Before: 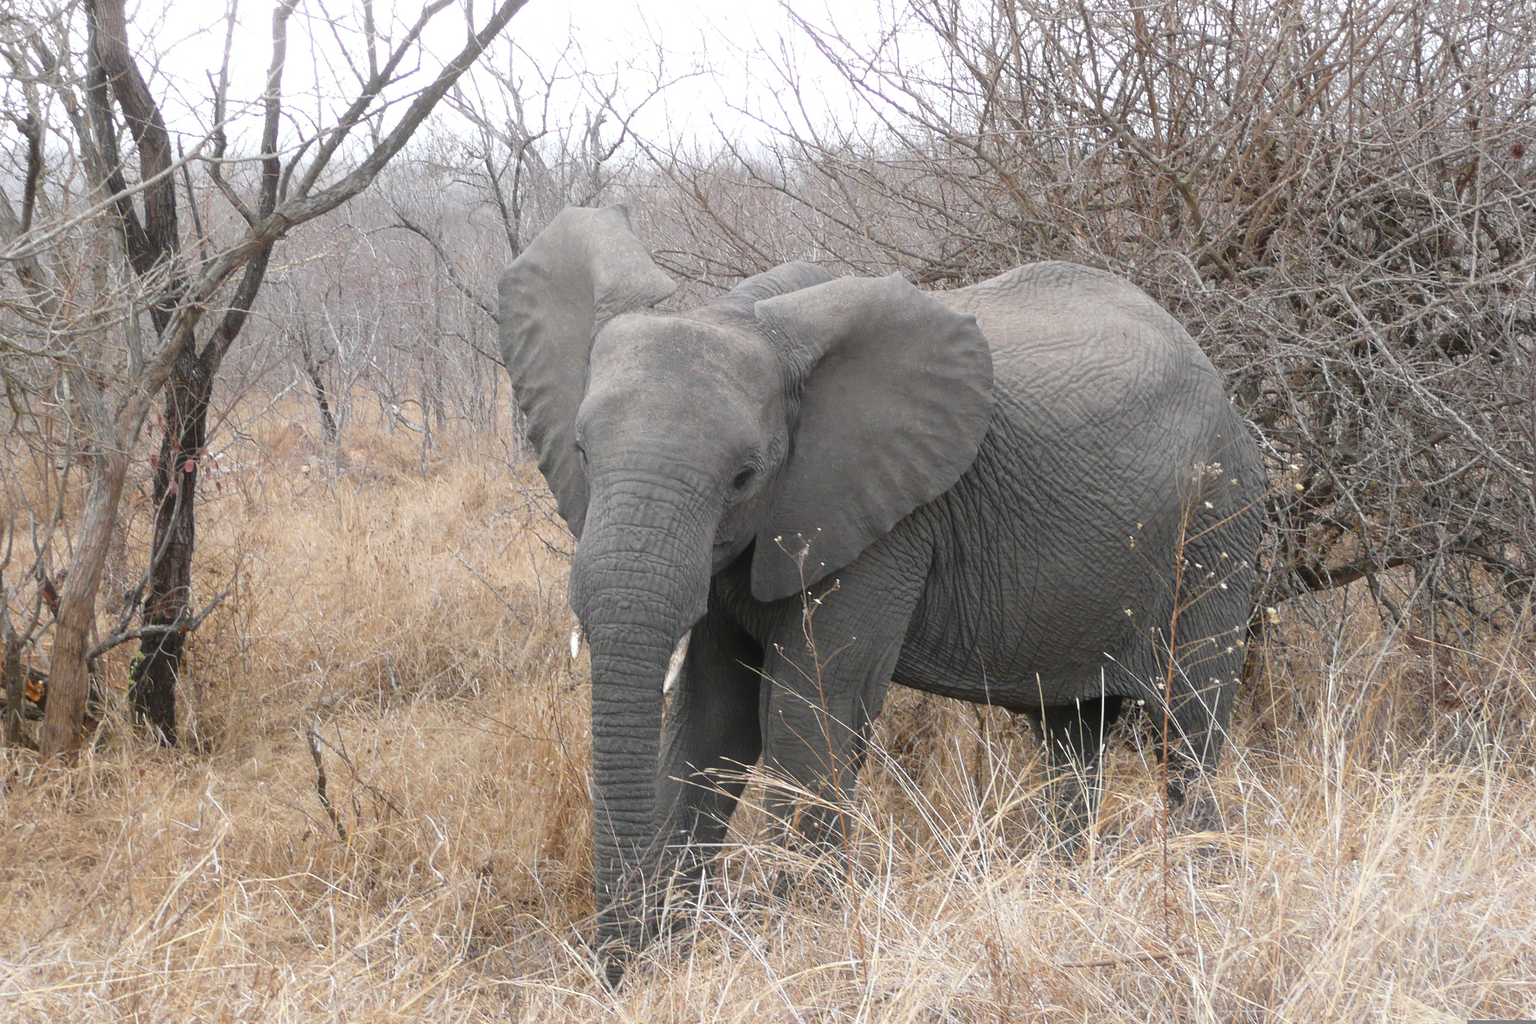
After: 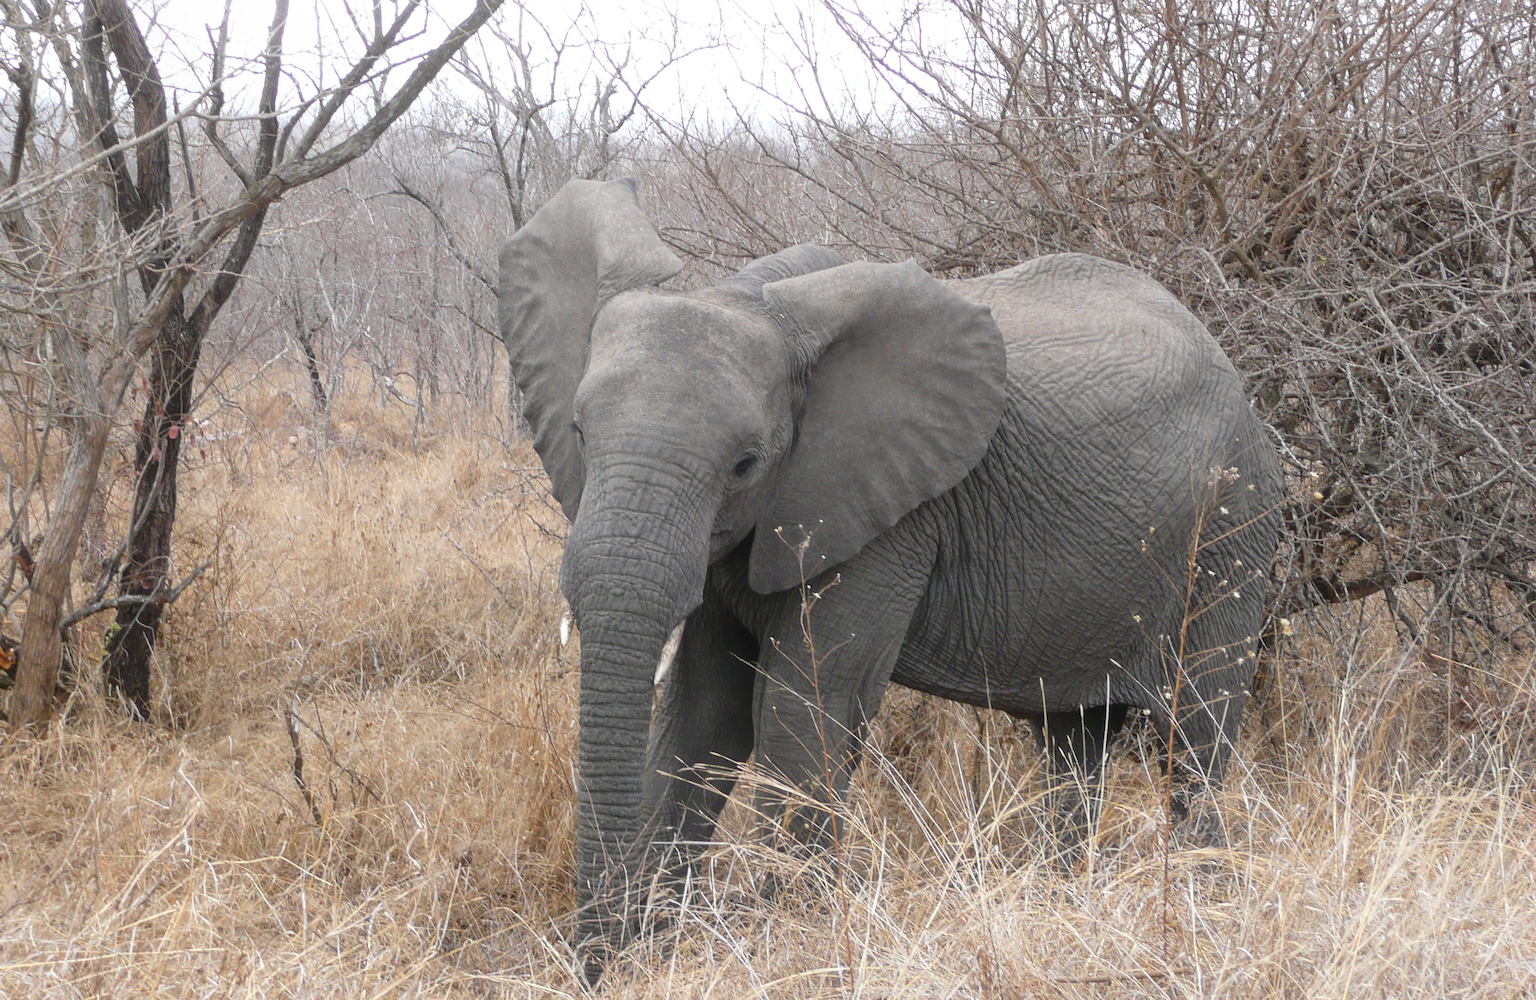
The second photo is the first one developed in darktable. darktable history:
rotate and perspective: rotation 1.57°, crop left 0.018, crop right 0.982, crop top 0.039, crop bottom 0.961
local contrast: detail 110%
crop and rotate: angle -0.5°
